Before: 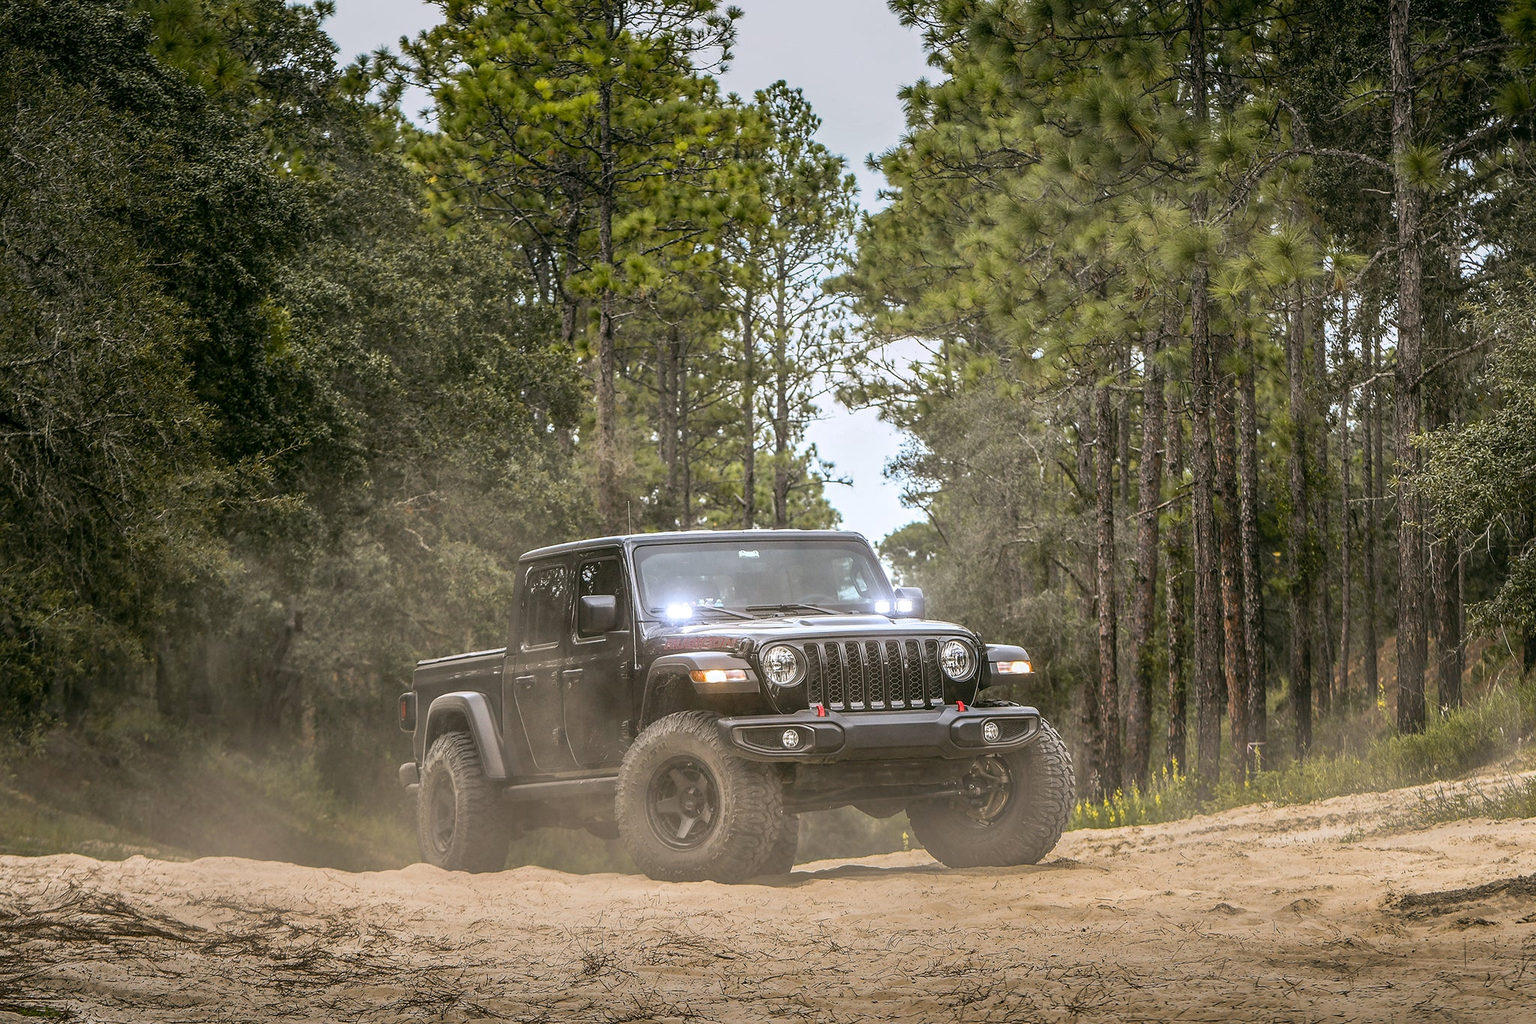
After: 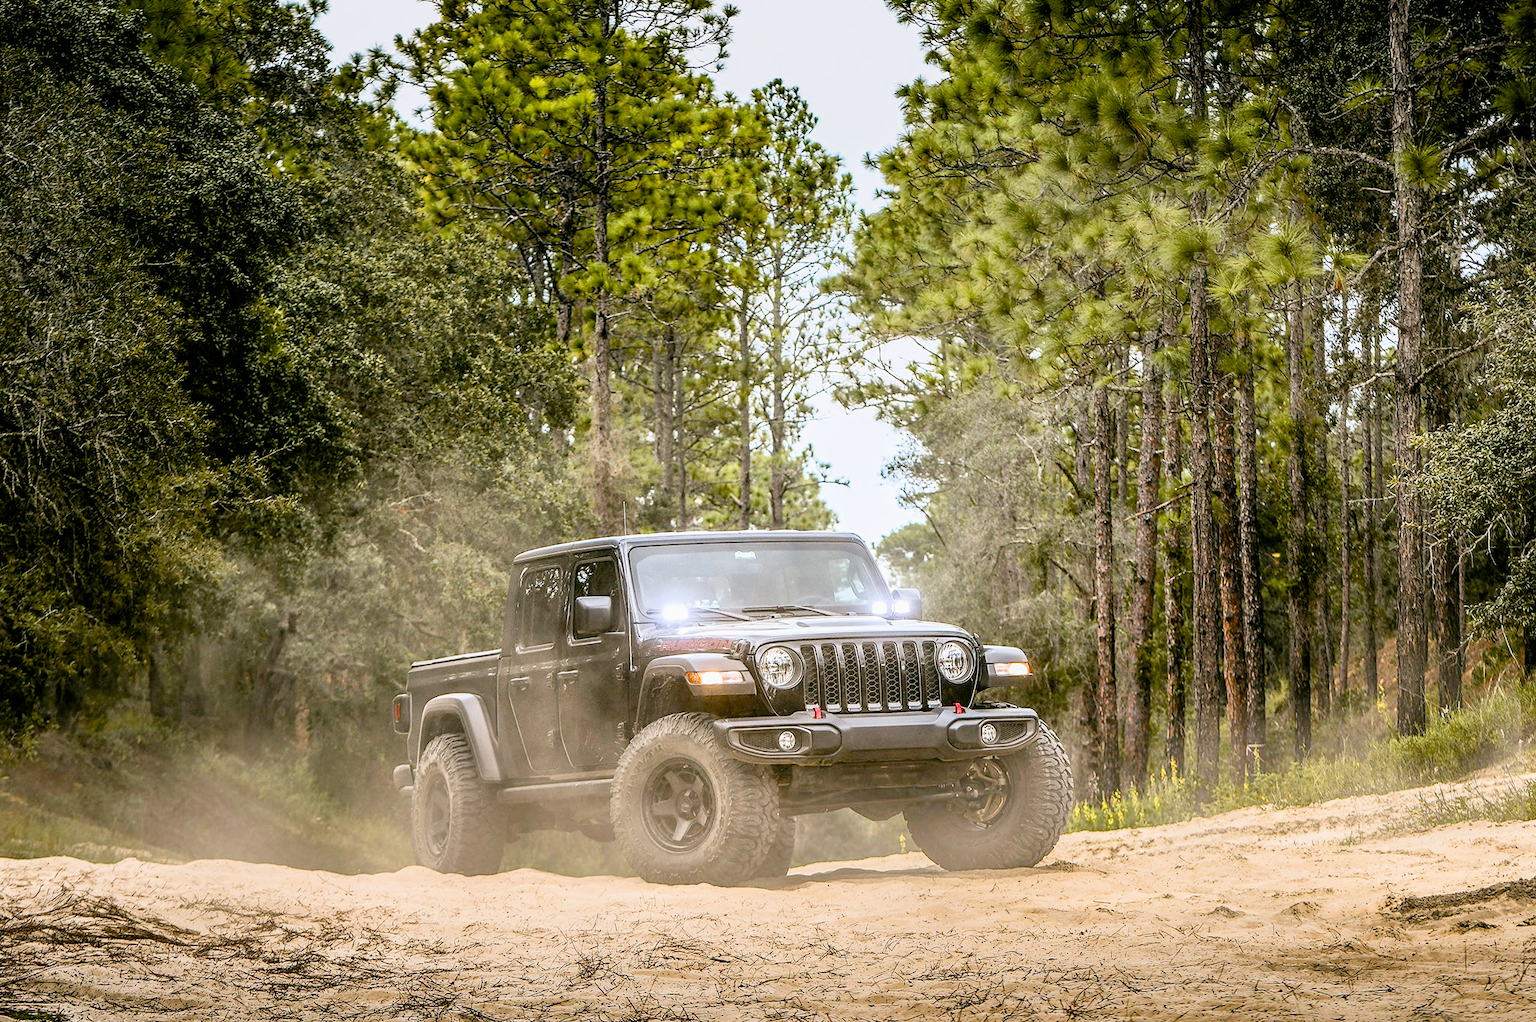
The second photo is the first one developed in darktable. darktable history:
crop and rotate: left 0.579%, top 0.272%, bottom 0.399%
exposure: exposure 1 EV, compensate exposure bias true, compensate highlight preservation false
color balance rgb: perceptual saturation grading › global saturation 0.201%, perceptual saturation grading › mid-tones 6.329%, perceptual saturation grading › shadows 71.688%, saturation formula JzAzBz (2021)
filmic rgb: black relative exposure -7.76 EV, white relative exposure 4.39 EV, hardness 3.75, latitude 49.66%, contrast 1.101
